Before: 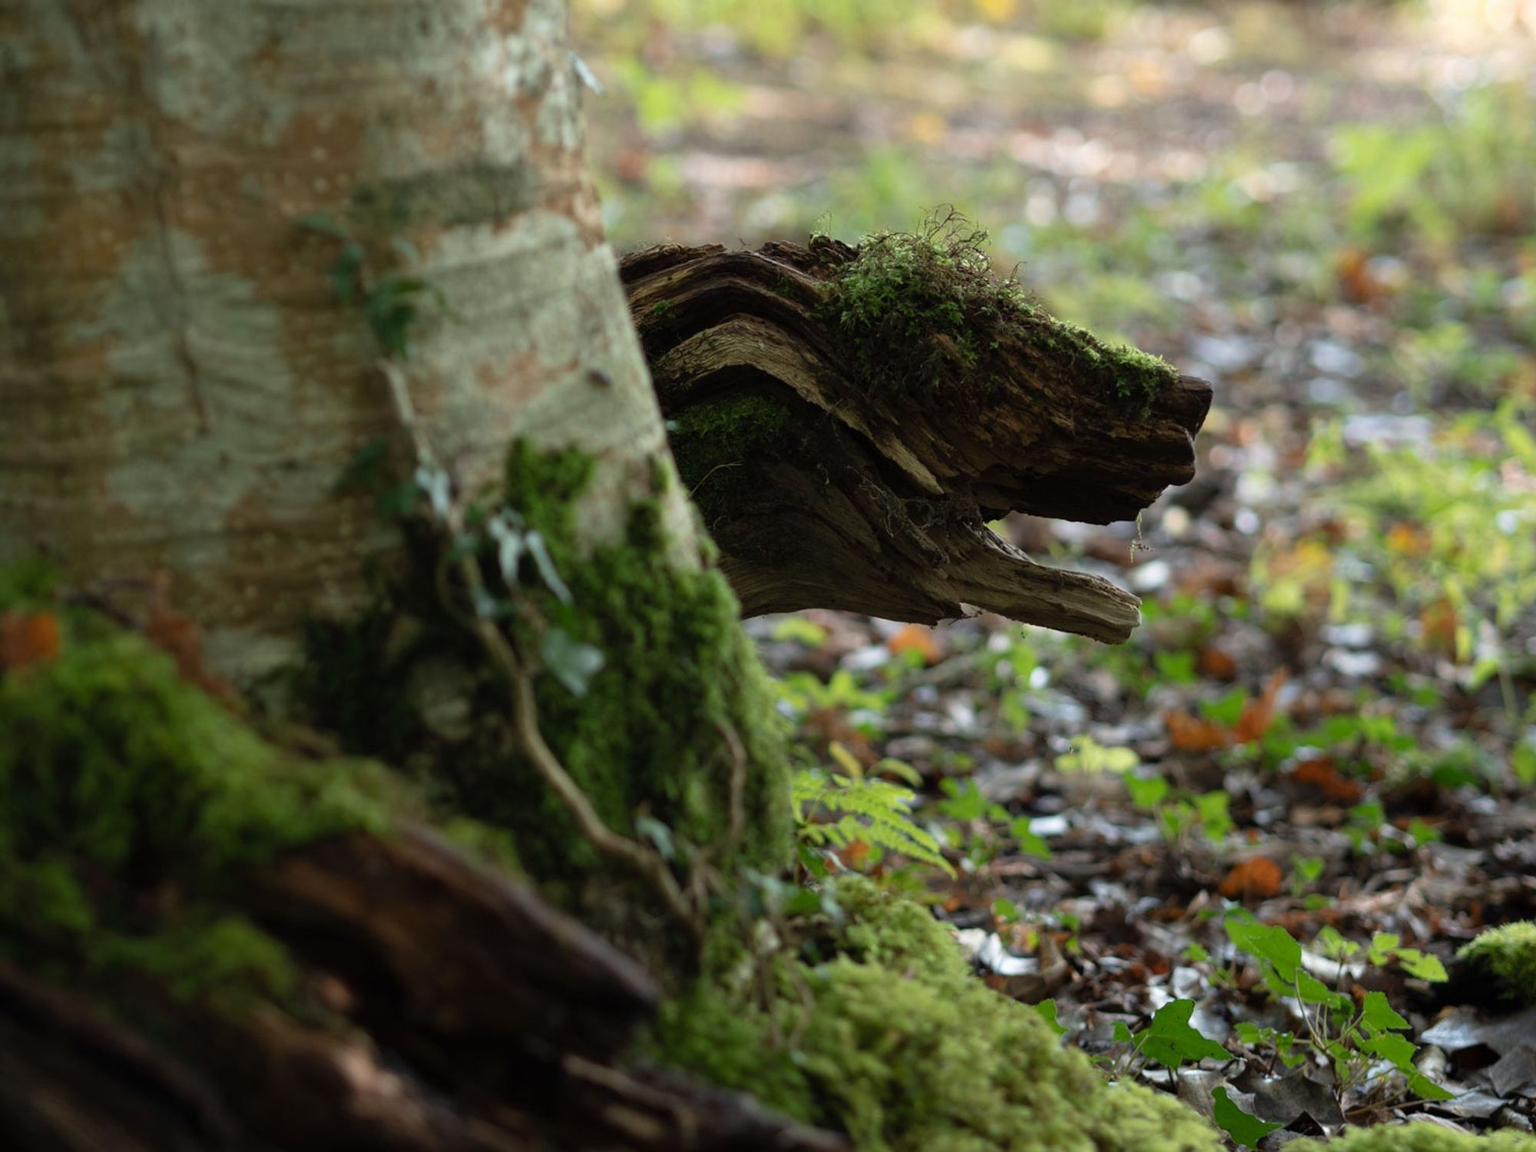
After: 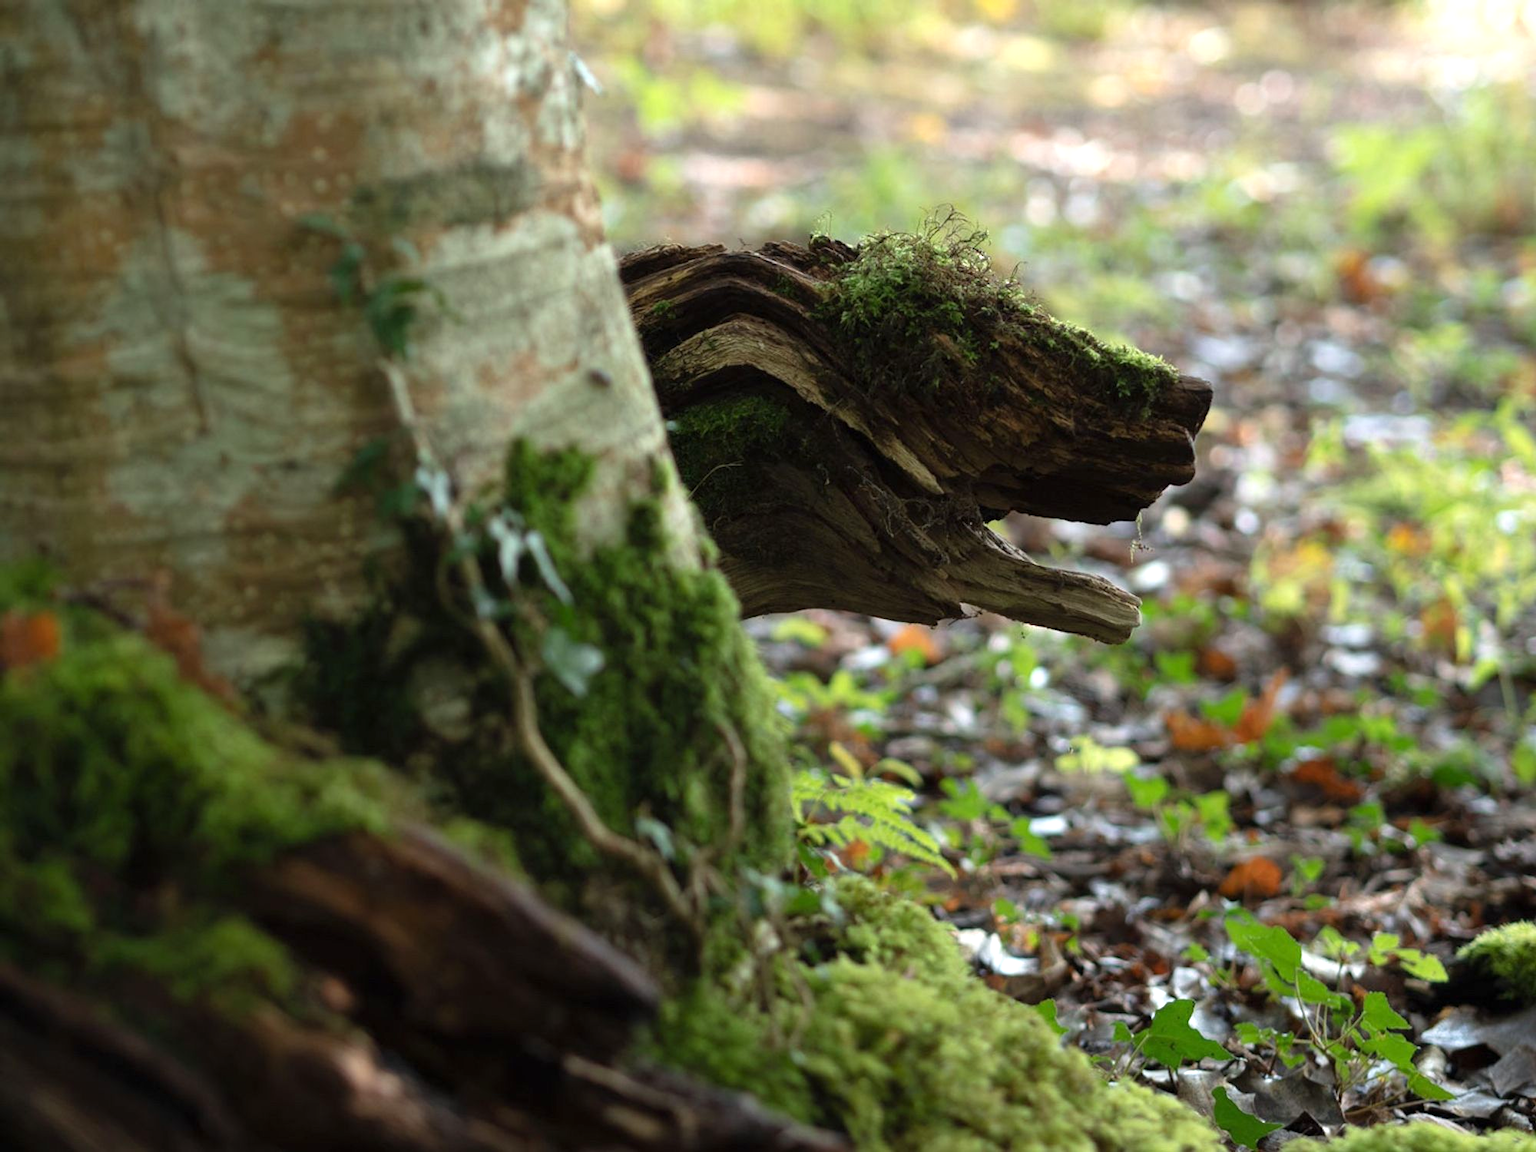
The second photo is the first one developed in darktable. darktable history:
exposure: exposure 0.497 EV, compensate exposure bias true, compensate highlight preservation false
